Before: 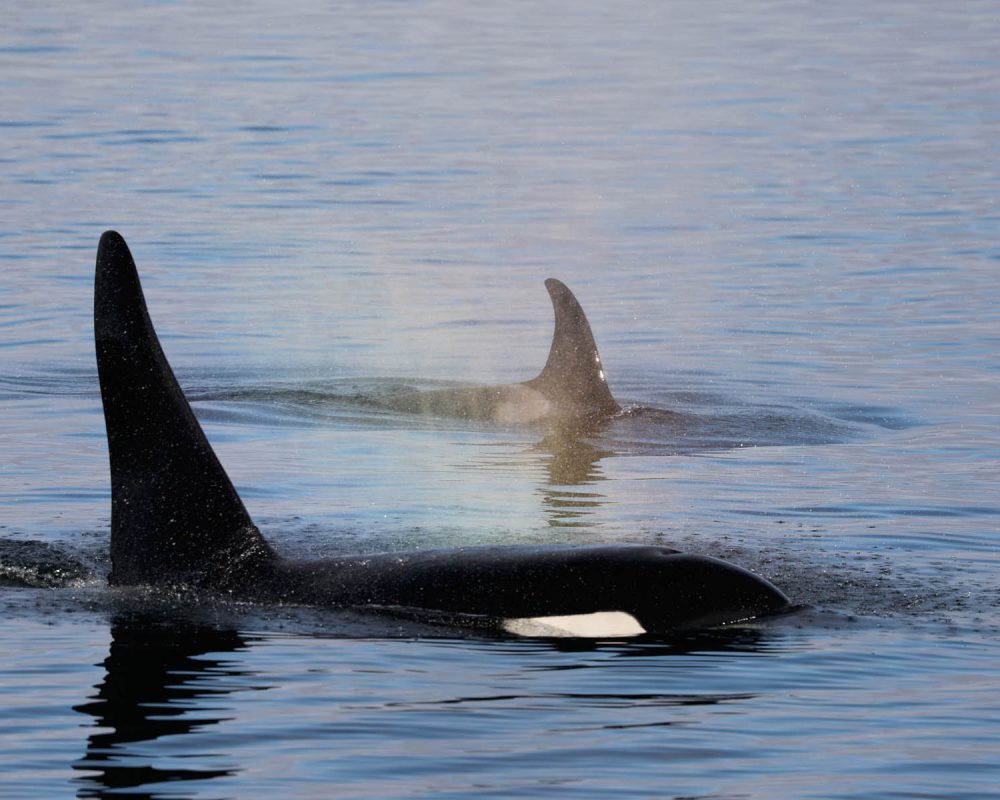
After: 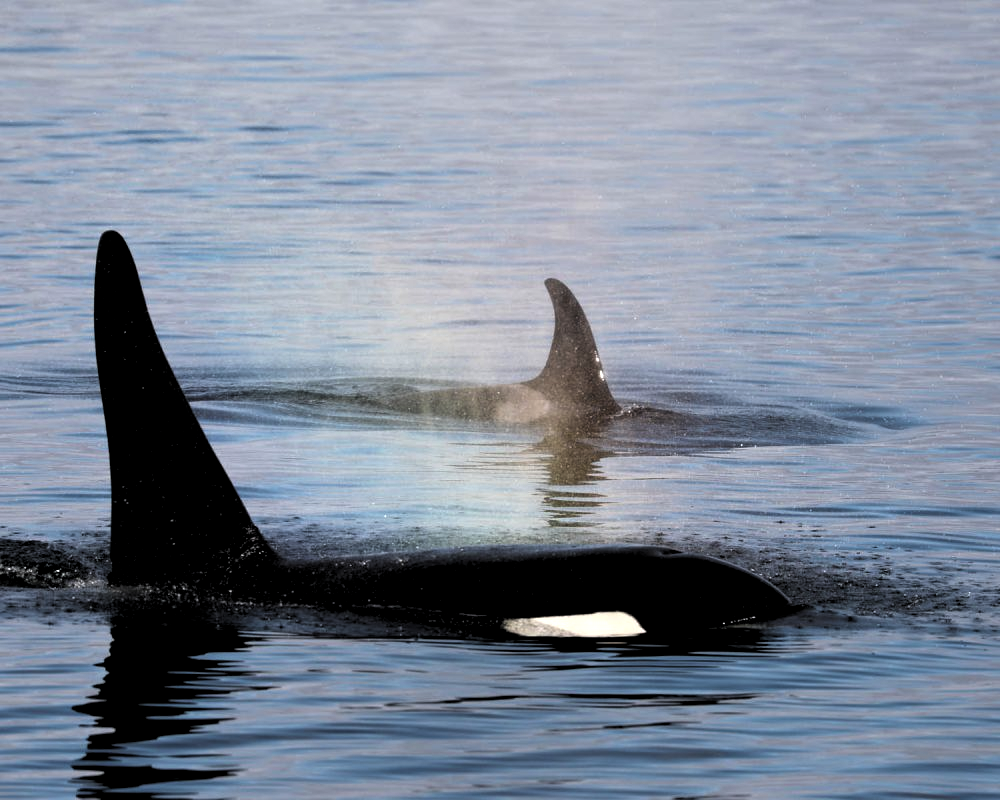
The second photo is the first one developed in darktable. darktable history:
levels: levels [0.129, 0.519, 0.867]
